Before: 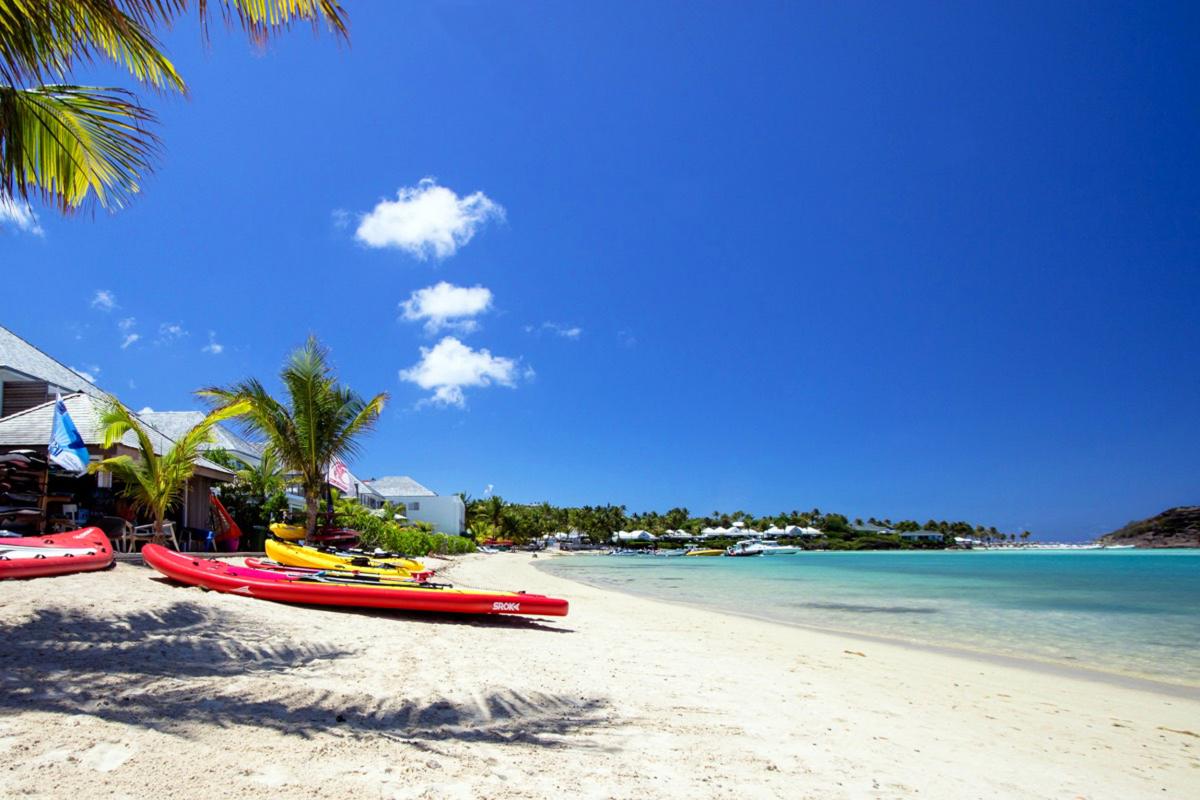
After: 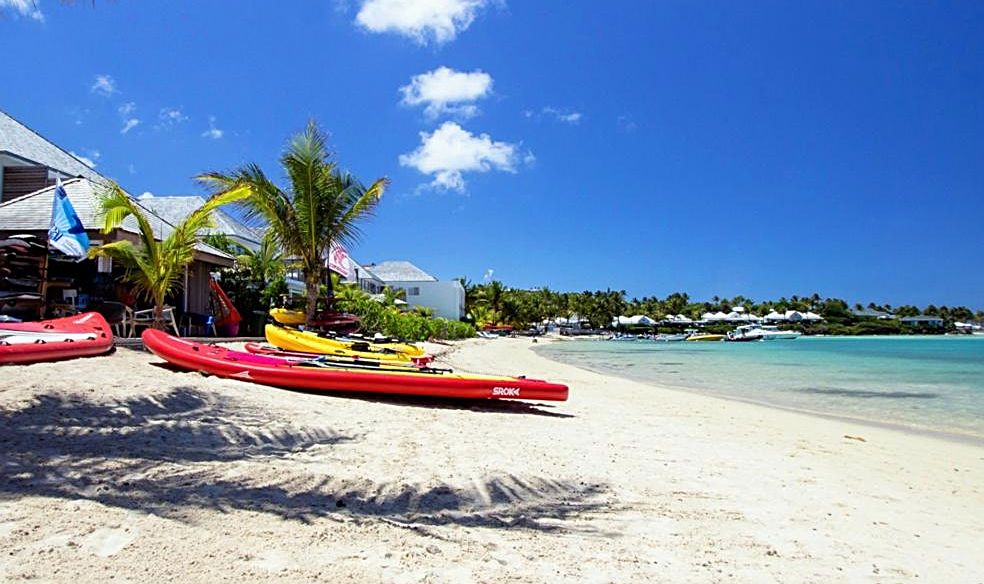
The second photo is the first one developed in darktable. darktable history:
exposure: exposure -0.048 EV, compensate highlight preservation false
crop: top 26.964%, right 17.965%
sharpen: on, module defaults
